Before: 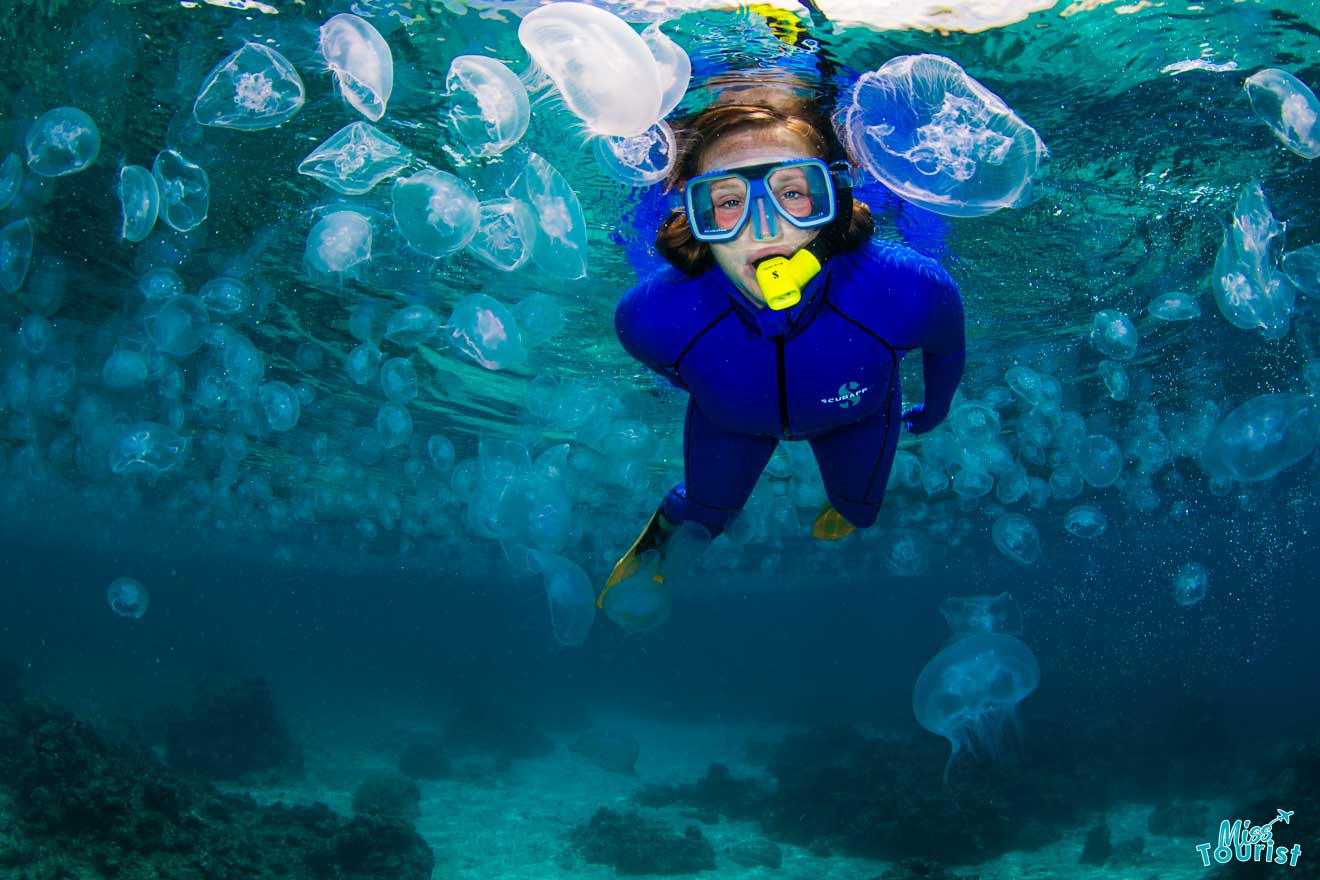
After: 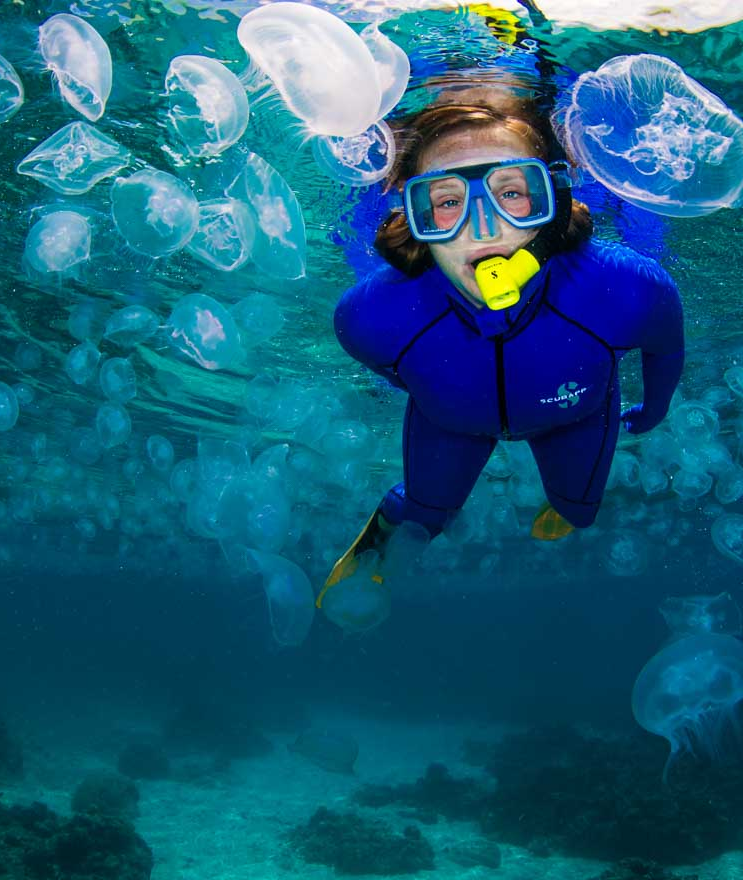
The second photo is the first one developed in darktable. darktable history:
crop: left 21.305%, right 22.35%
